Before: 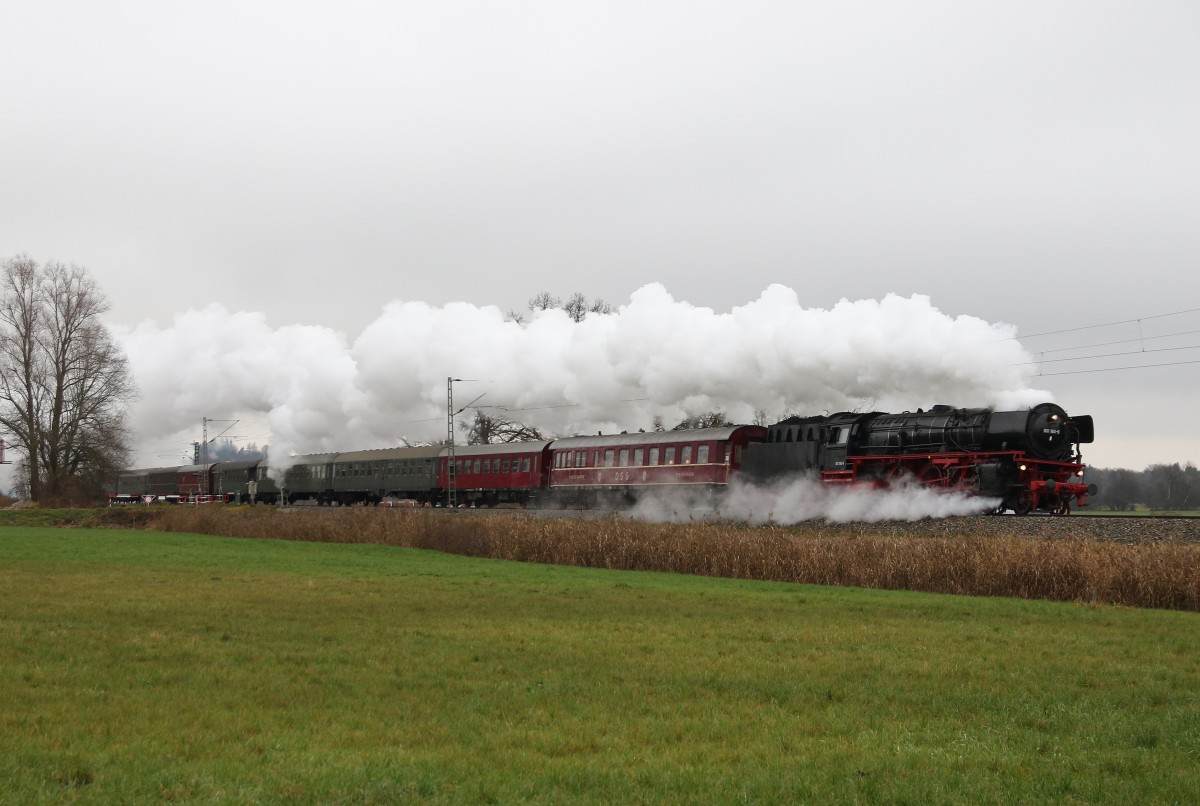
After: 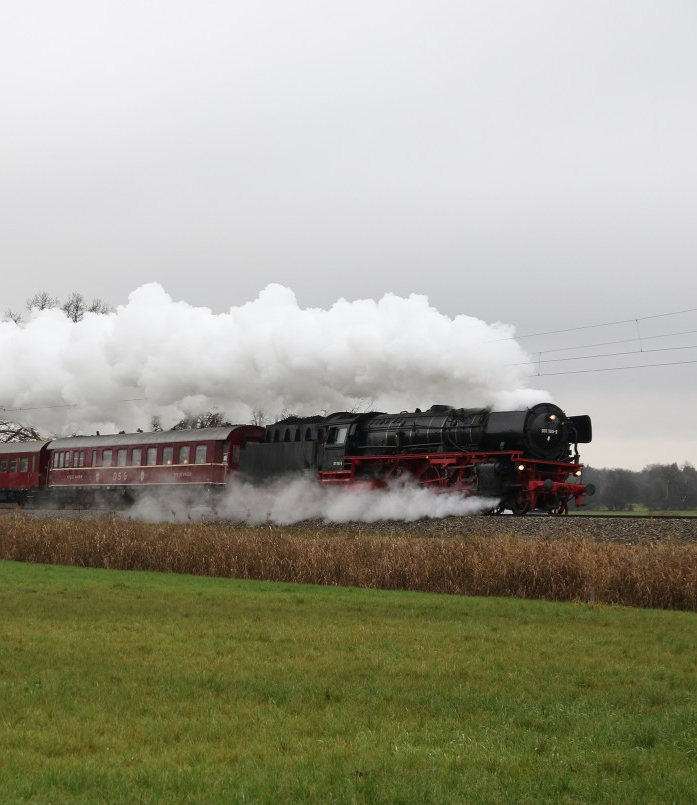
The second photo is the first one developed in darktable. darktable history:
crop: left 41.854%
